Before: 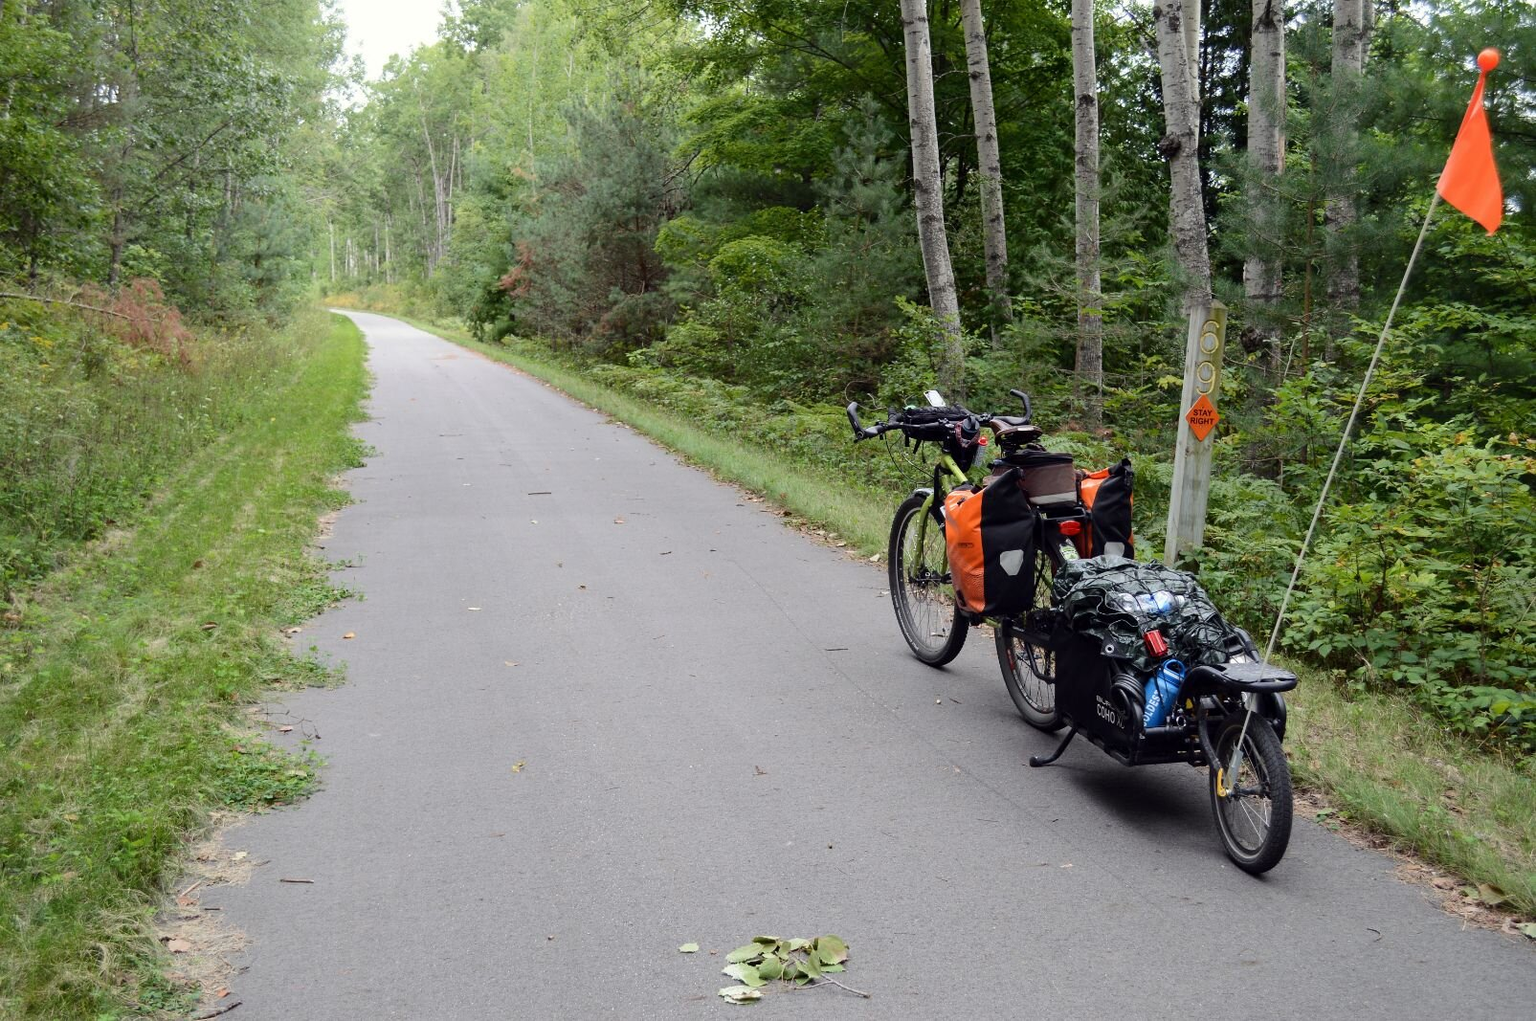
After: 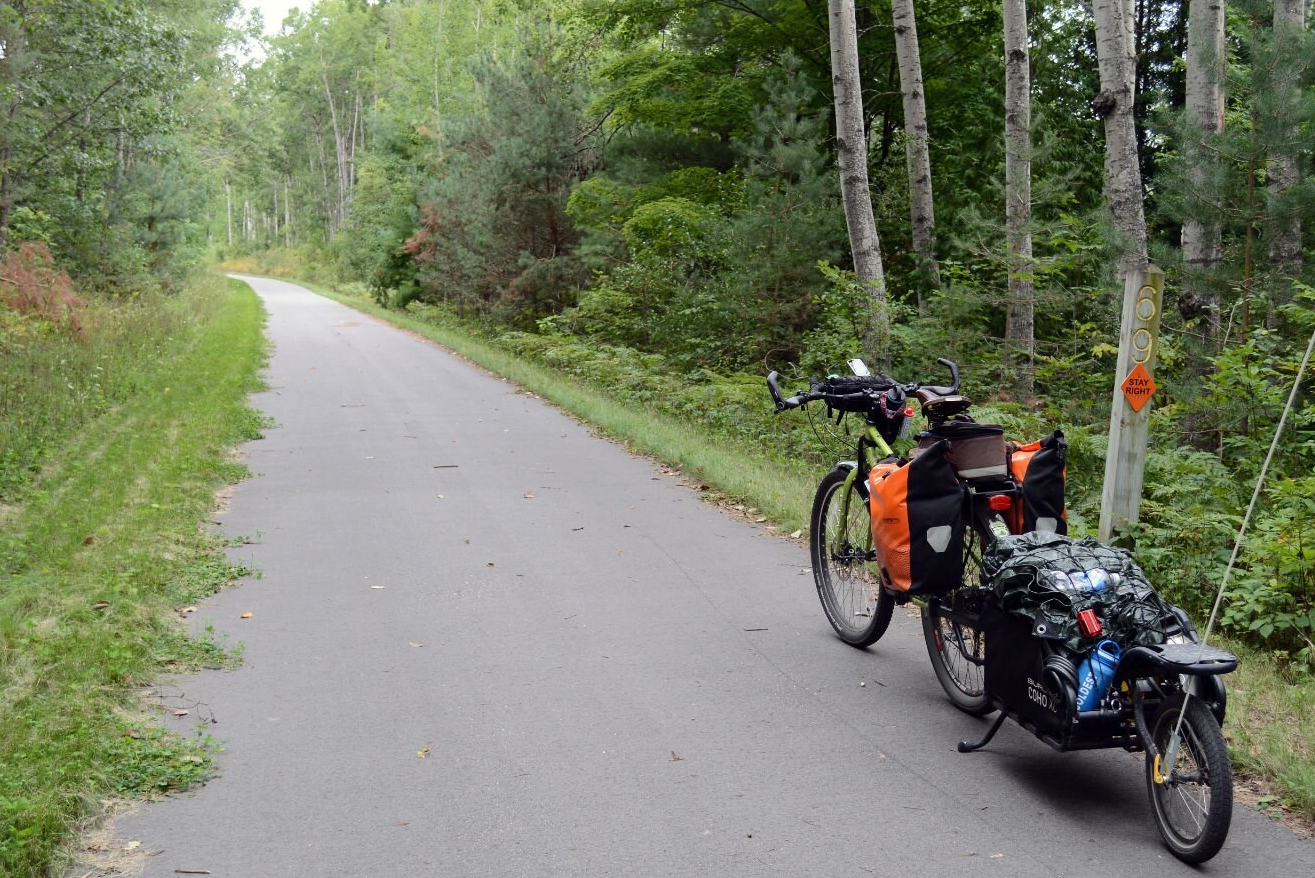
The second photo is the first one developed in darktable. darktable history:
tone equalizer: edges refinement/feathering 500, mask exposure compensation -1.57 EV, preserve details no
crop and rotate: left 7.441%, top 4.654%, right 10.591%, bottom 13.005%
color correction: highlights b* 0.009
